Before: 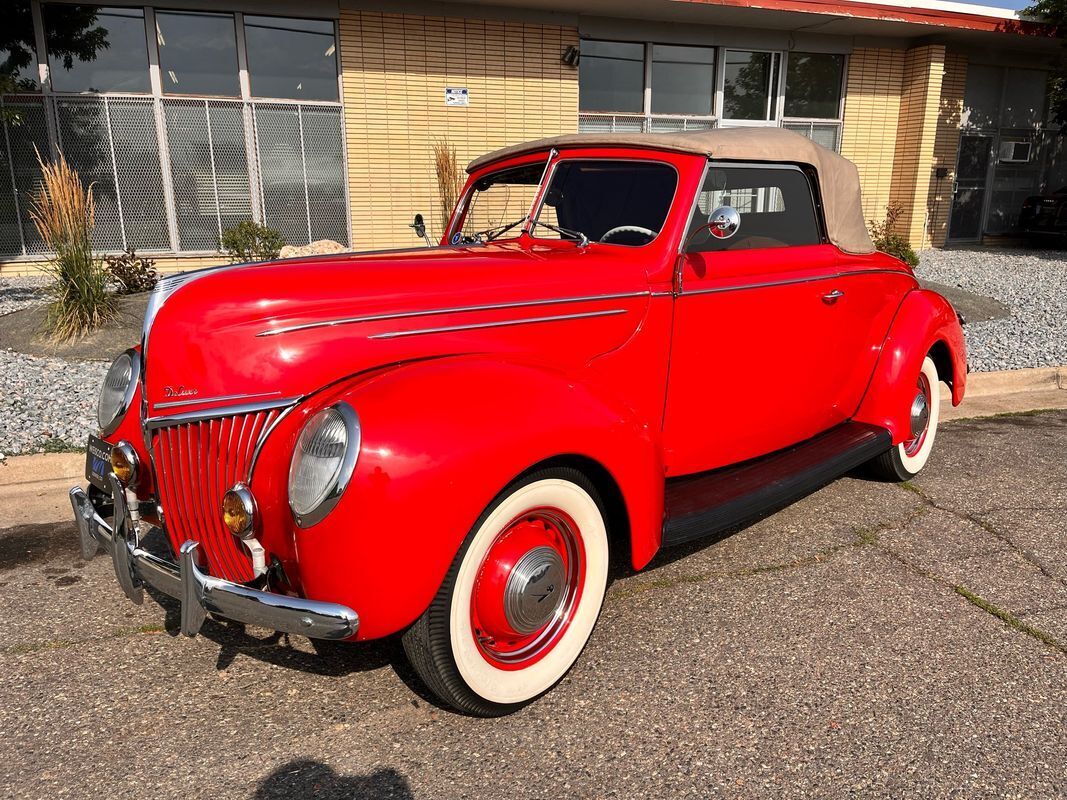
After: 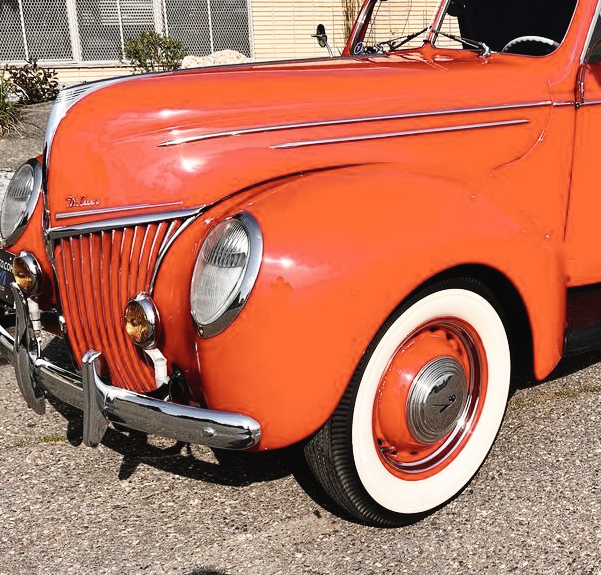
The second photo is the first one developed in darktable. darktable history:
crop: left 9.209%, top 23.802%, right 34.452%, bottom 4.256%
tone curve: curves: ch0 [(0, 0.023) (0.087, 0.065) (0.184, 0.168) (0.45, 0.54) (0.57, 0.683) (0.722, 0.825) (0.877, 0.948) (1, 1)]; ch1 [(0, 0) (0.388, 0.369) (0.44, 0.44) (0.489, 0.481) (0.534, 0.561) (0.657, 0.659) (1, 1)]; ch2 [(0, 0) (0.353, 0.317) (0.408, 0.427) (0.472, 0.46) (0.5, 0.496) (0.537, 0.534) (0.576, 0.592) (0.625, 0.631) (1, 1)], preserve colors none
contrast brightness saturation: contrast 0.101, saturation -0.357
